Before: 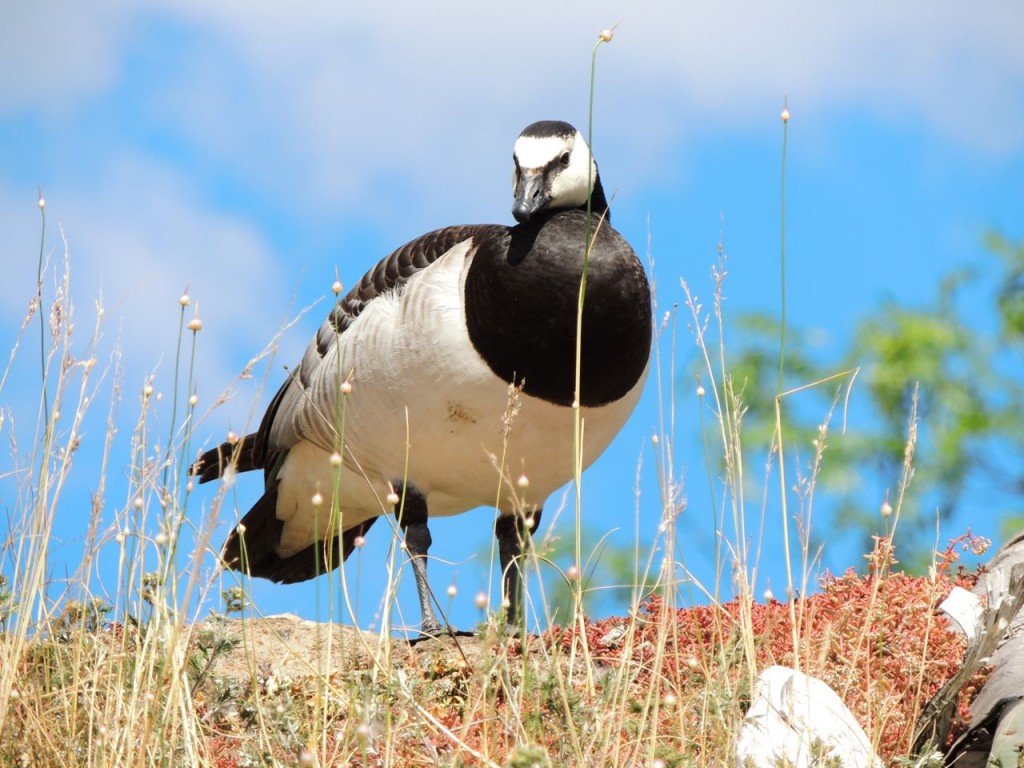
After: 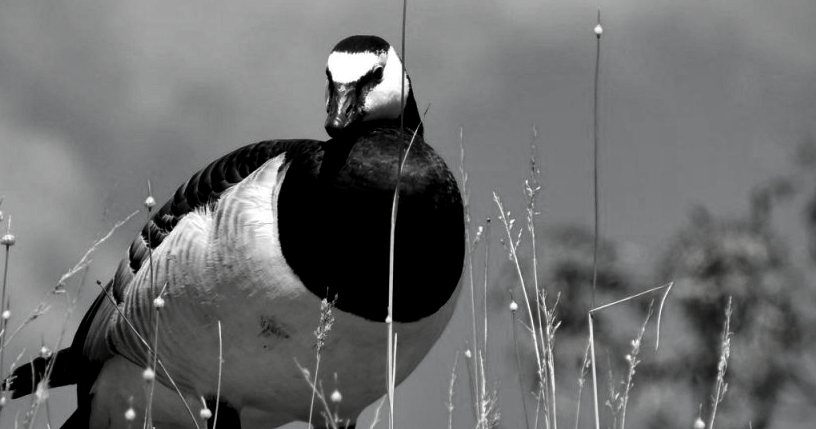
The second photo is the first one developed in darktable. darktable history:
contrast brightness saturation: contrast -0.037, brightness -0.574, saturation -0.984
crop: left 18.351%, top 11.099%, right 1.887%, bottom 33.001%
local contrast: mode bilateral grid, contrast 26, coarseness 47, detail 151%, midtone range 0.2
